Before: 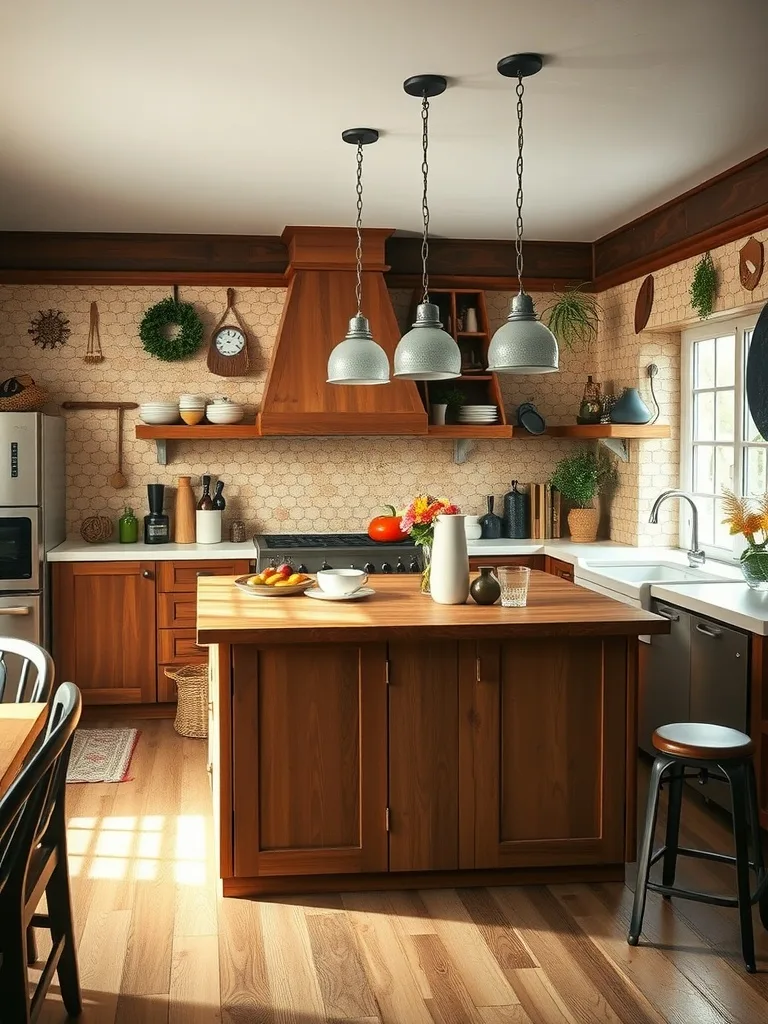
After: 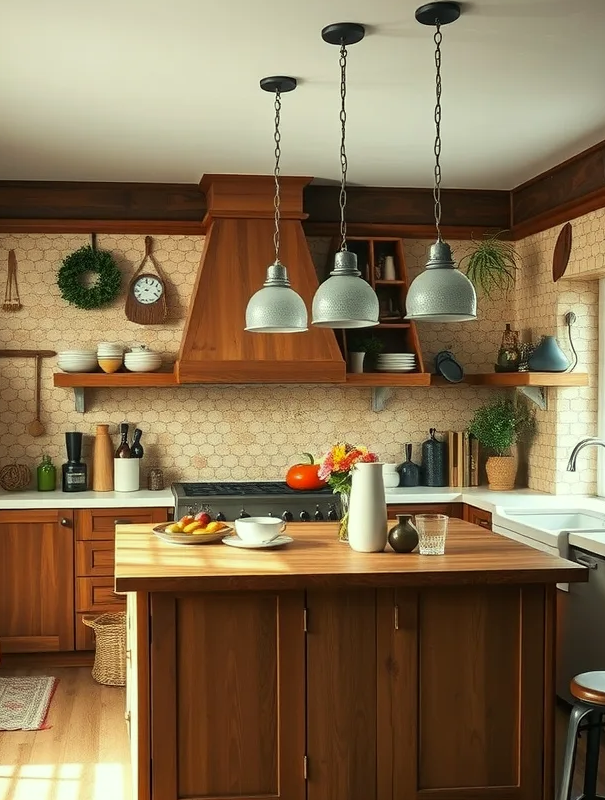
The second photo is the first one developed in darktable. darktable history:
color correction: highlights a* -4.73, highlights b* 5.06, saturation 0.97
crop and rotate: left 10.77%, top 5.1%, right 10.41%, bottom 16.76%
